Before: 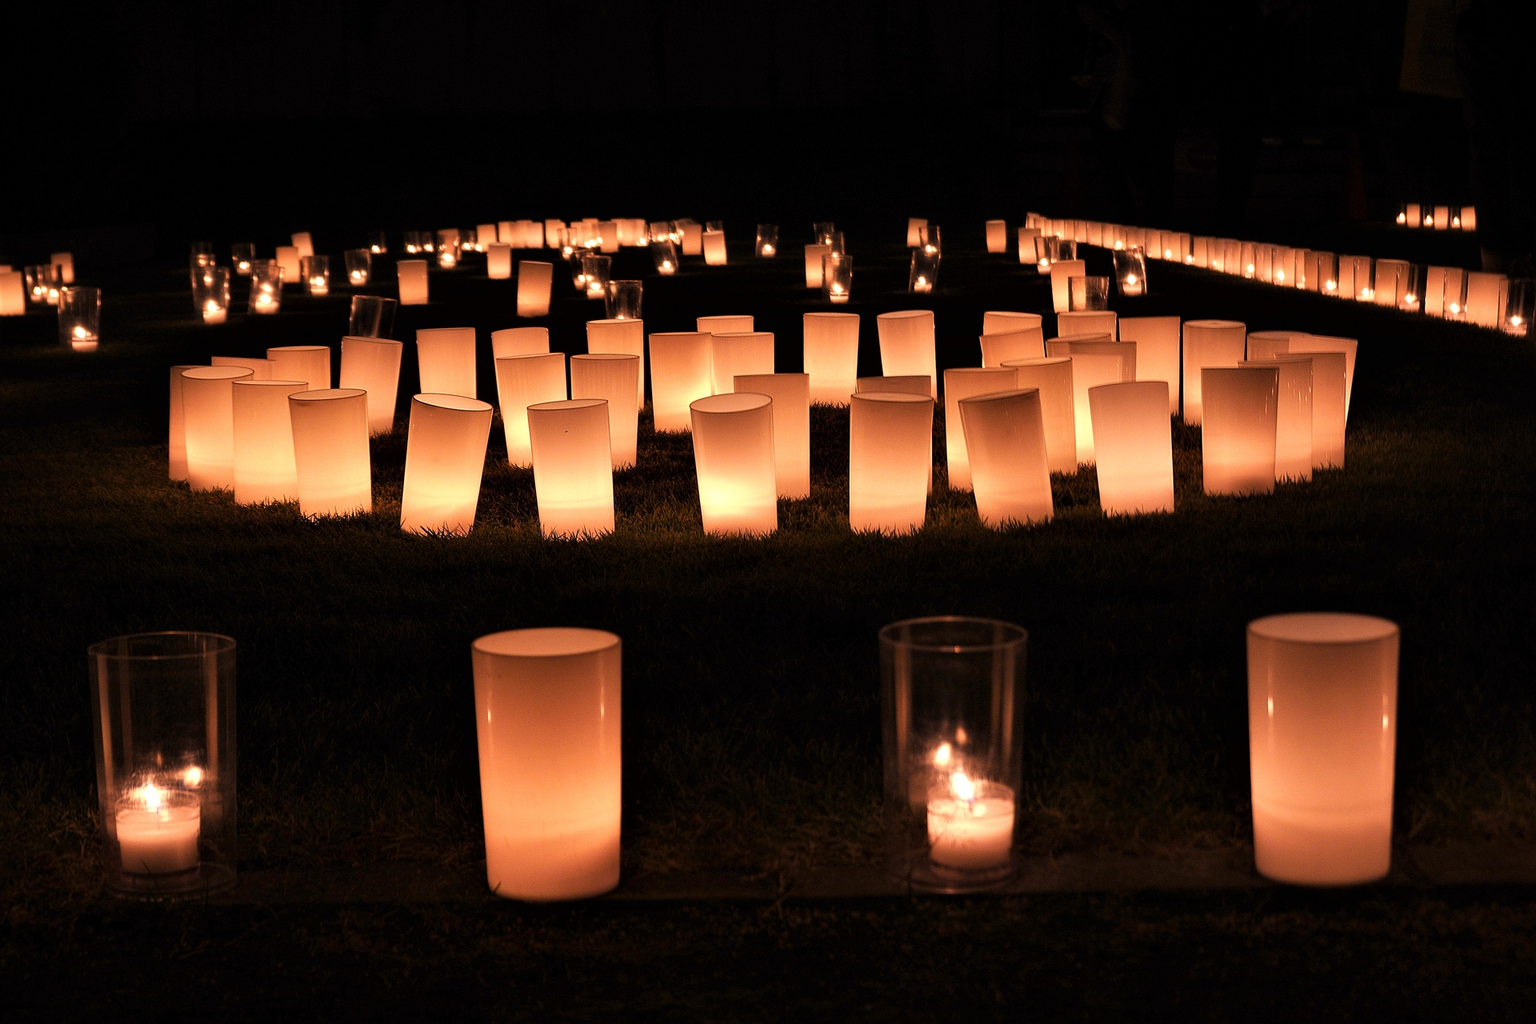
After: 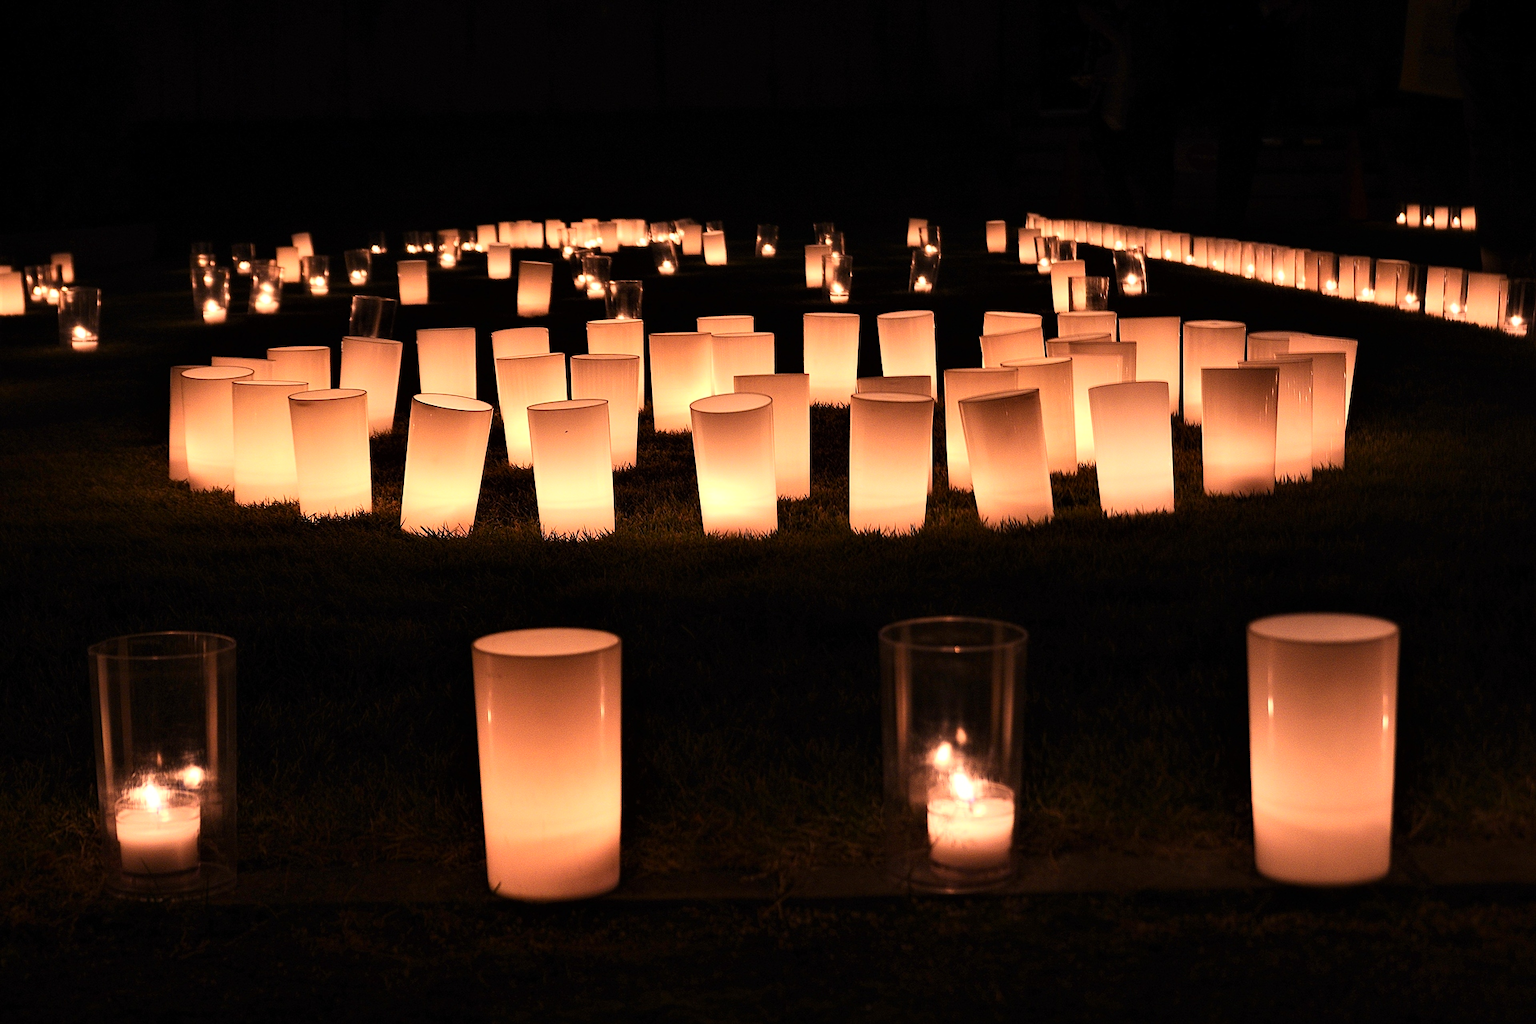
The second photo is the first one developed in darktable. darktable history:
contrast brightness saturation: contrast 0.239, brightness 0.092
